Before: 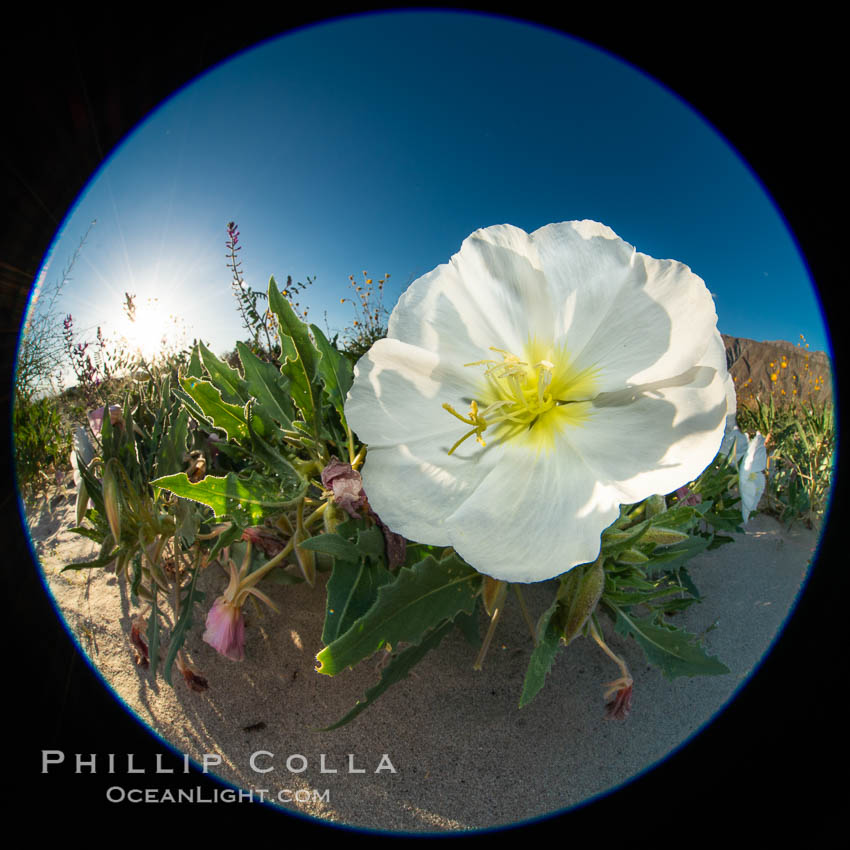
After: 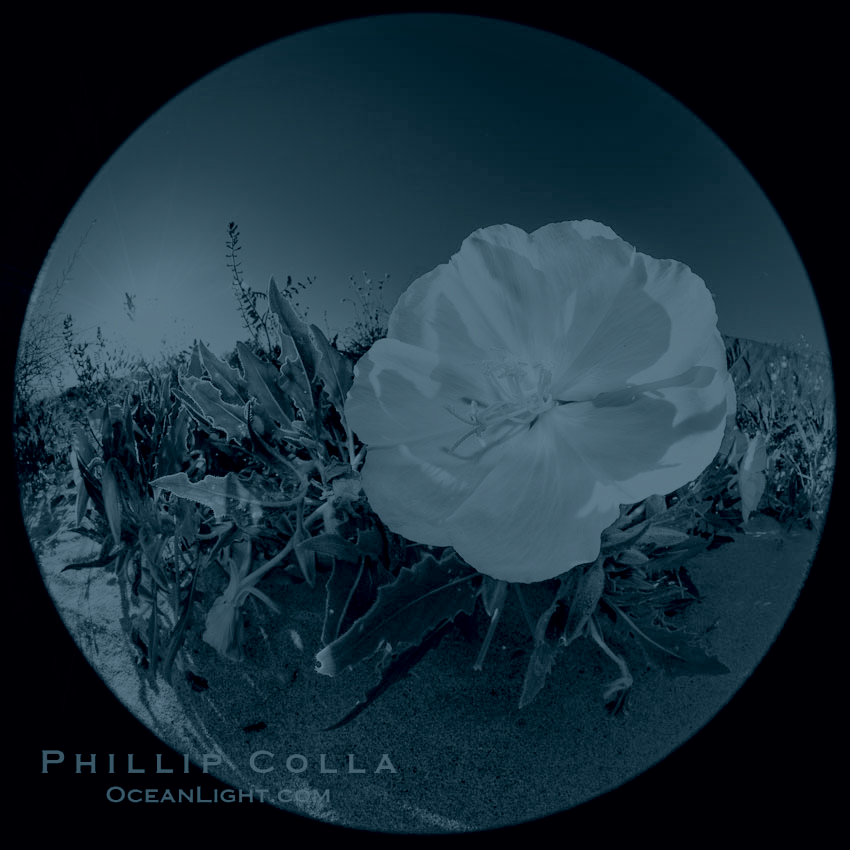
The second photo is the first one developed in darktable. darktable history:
tone curve: curves: ch0 [(0, 0) (0.003, 0.003) (0.011, 0.014) (0.025, 0.027) (0.044, 0.044) (0.069, 0.064) (0.1, 0.108) (0.136, 0.153) (0.177, 0.208) (0.224, 0.275) (0.277, 0.349) (0.335, 0.422) (0.399, 0.492) (0.468, 0.557) (0.543, 0.617) (0.623, 0.682) (0.709, 0.745) (0.801, 0.826) (0.898, 0.916) (1, 1)], preserve colors none
color zones: curves: ch0 [(0, 0.511) (0.143, 0.531) (0.286, 0.56) (0.429, 0.5) (0.571, 0.5) (0.714, 0.5) (0.857, 0.5) (1, 0.5)]; ch1 [(0, 0.525) (0.143, 0.705) (0.286, 0.715) (0.429, 0.35) (0.571, 0.35) (0.714, 0.35) (0.857, 0.4) (1, 0.4)]; ch2 [(0, 0.572) (0.143, 0.512) (0.286, 0.473) (0.429, 0.45) (0.571, 0.5) (0.714, 0.5) (0.857, 0.518) (1, 0.518)]
exposure: compensate highlight preservation false
colorize: hue 194.4°, saturation 29%, source mix 61.75%, lightness 3.98%, version 1
filmic rgb: hardness 4.17
color balance rgb: perceptual saturation grading › global saturation 20%, perceptual saturation grading › highlights -25%, perceptual saturation grading › shadows 50%
local contrast: mode bilateral grid, contrast 28, coarseness 16, detail 115%, midtone range 0.2
contrast brightness saturation: saturation -0.05
